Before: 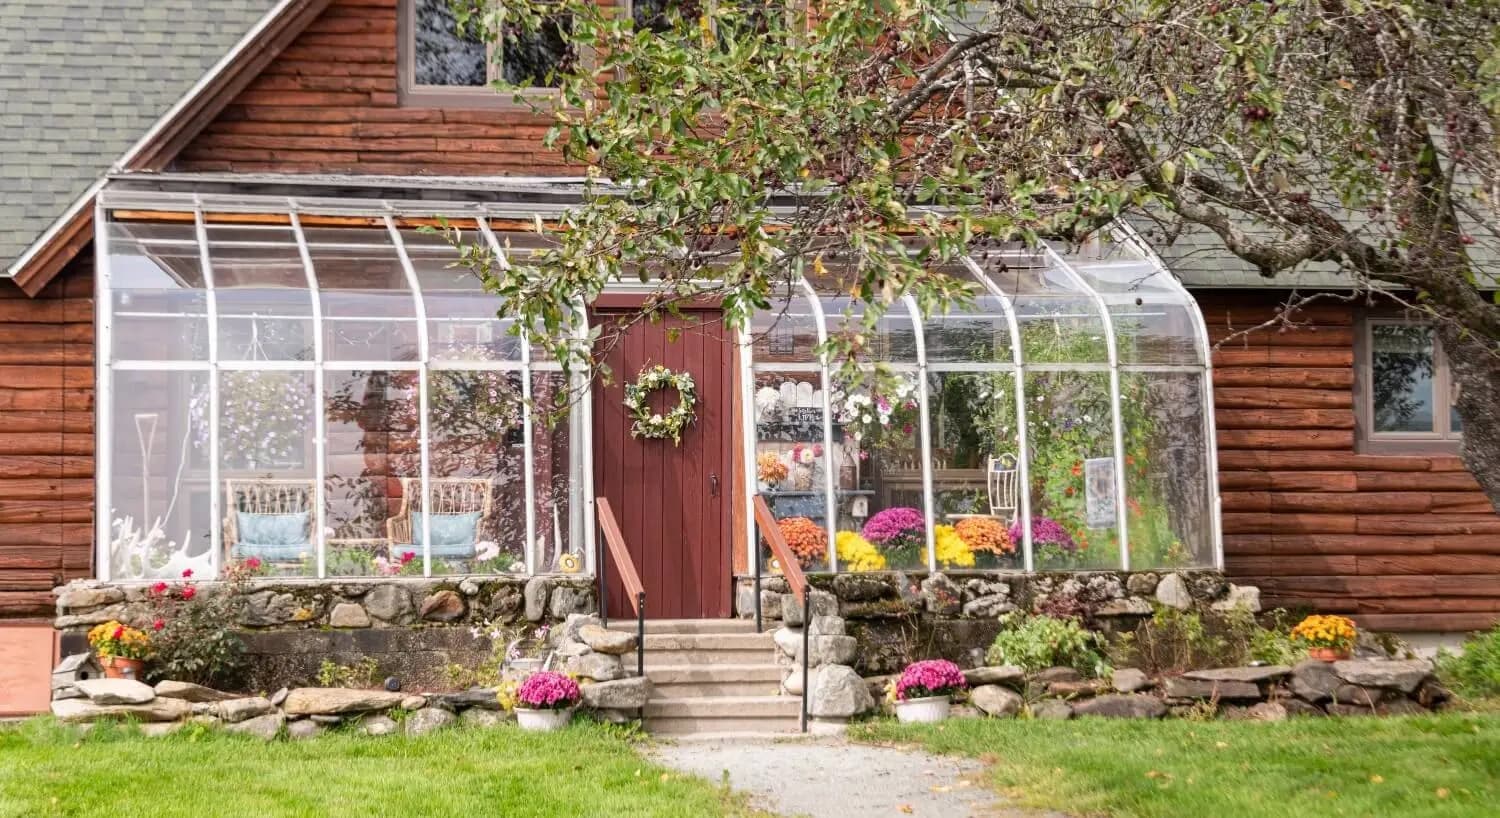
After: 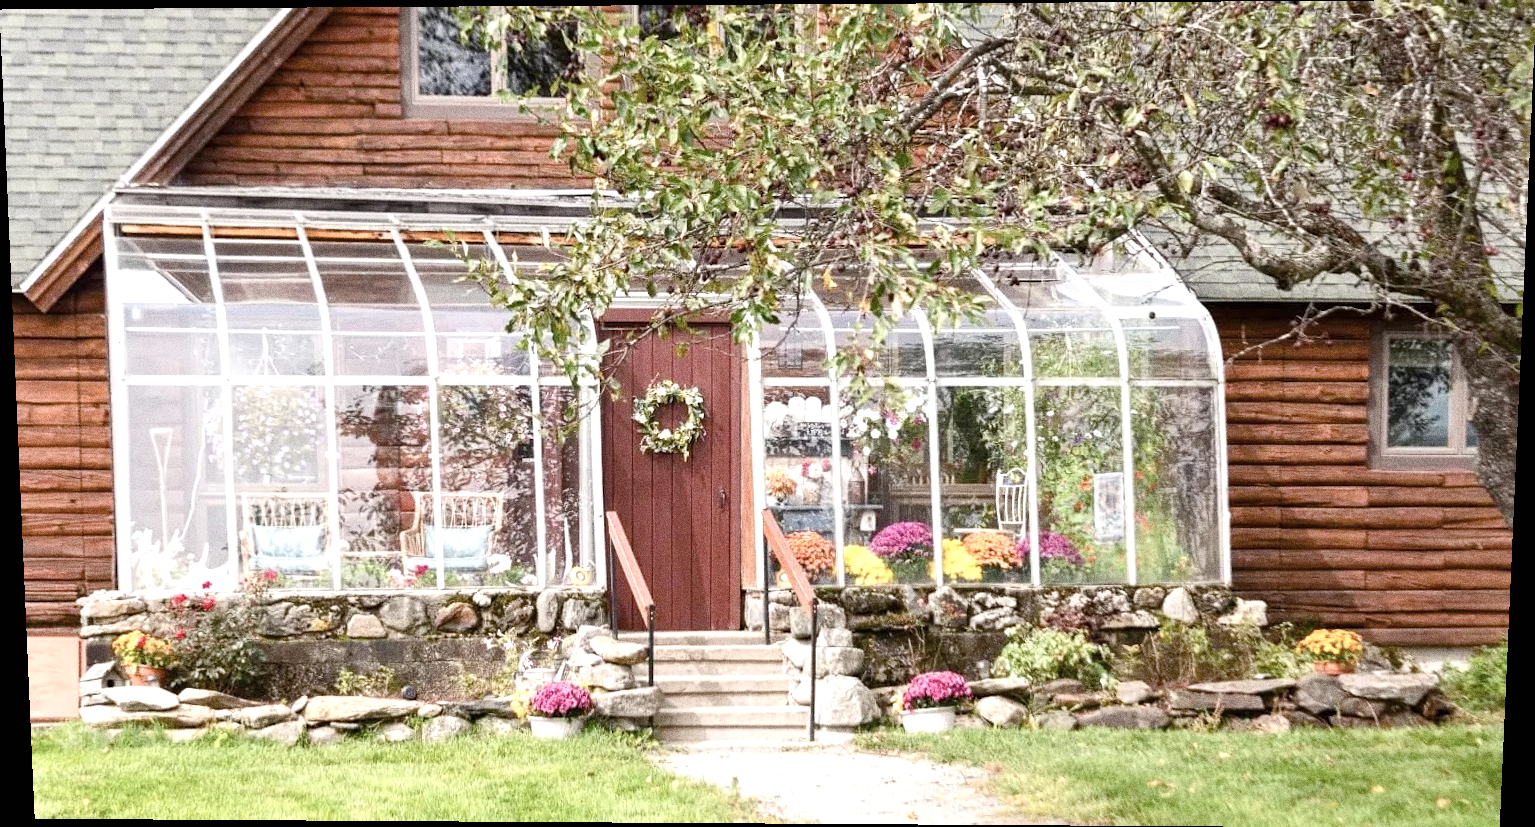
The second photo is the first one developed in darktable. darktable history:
exposure: black level correction 0, exposure 0.7 EV, compensate exposure bias true, compensate highlight preservation false
color balance rgb: perceptual saturation grading › global saturation 20%, perceptual saturation grading › highlights -25%, perceptual saturation grading › shadows 50%
contrast brightness saturation: contrast 0.1, saturation -0.36
rotate and perspective: lens shift (vertical) 0.048, lens shift (horizontal) -0.024, automatic cropping off
grain: coarseness 0.09 ISO, strength 40%
